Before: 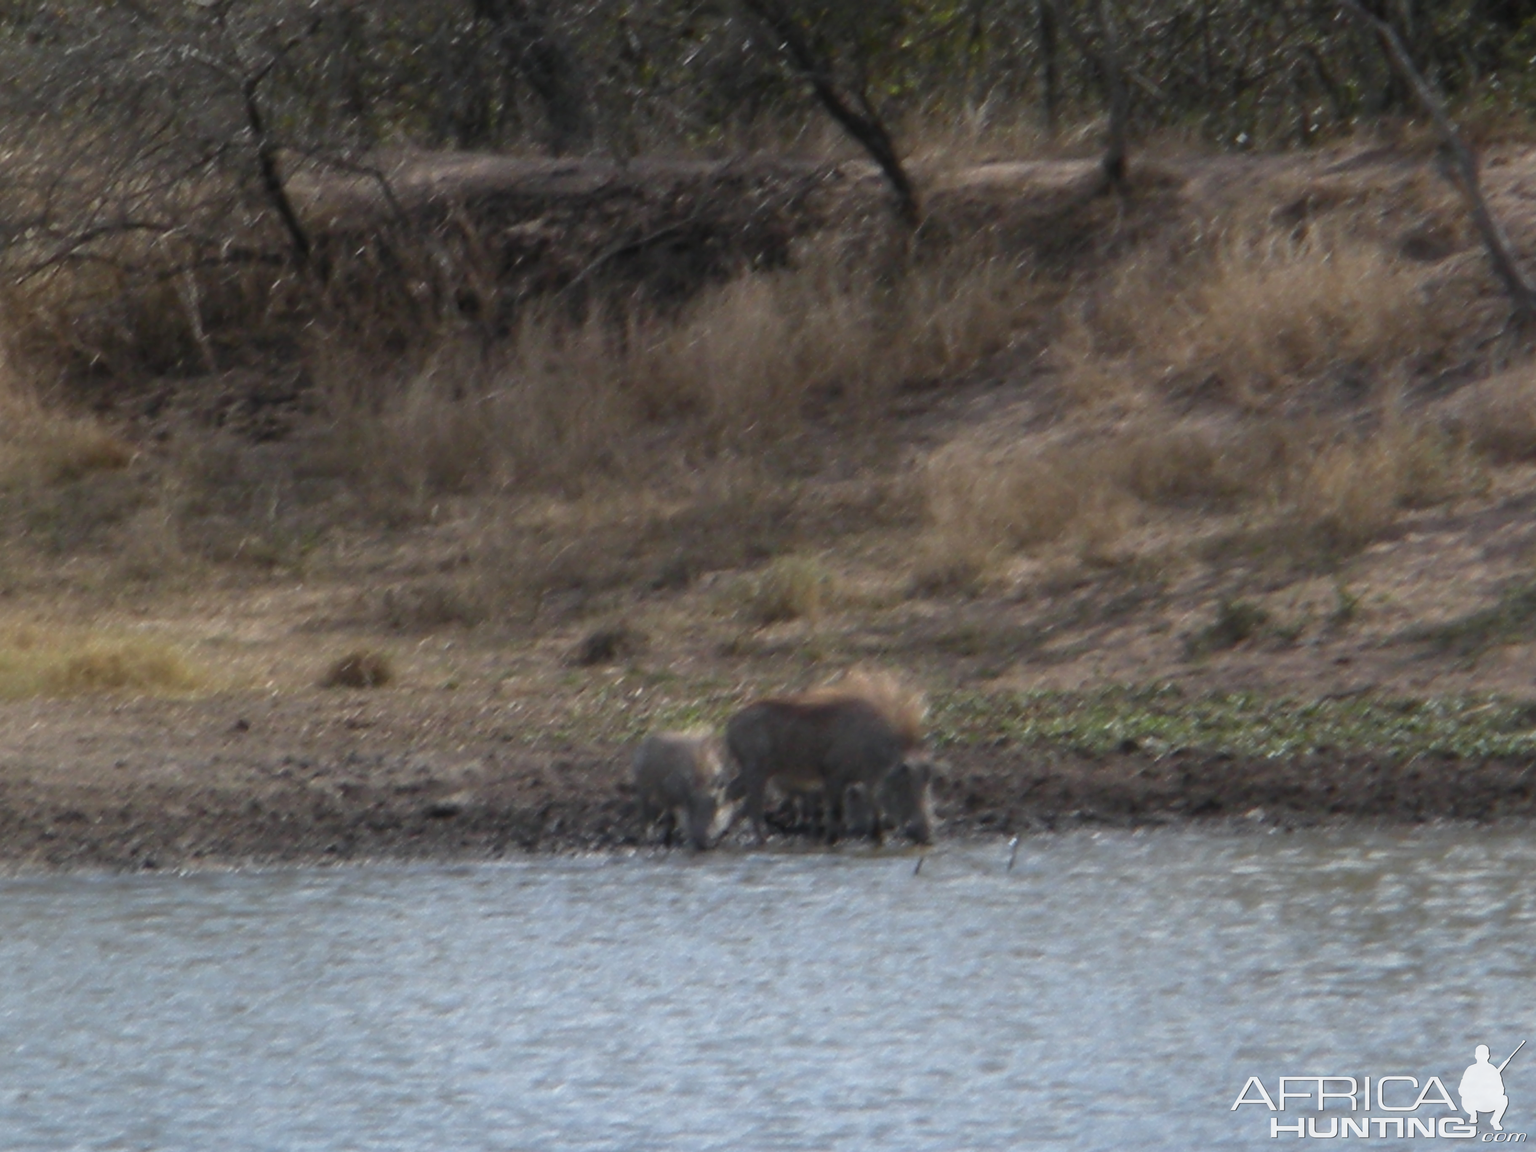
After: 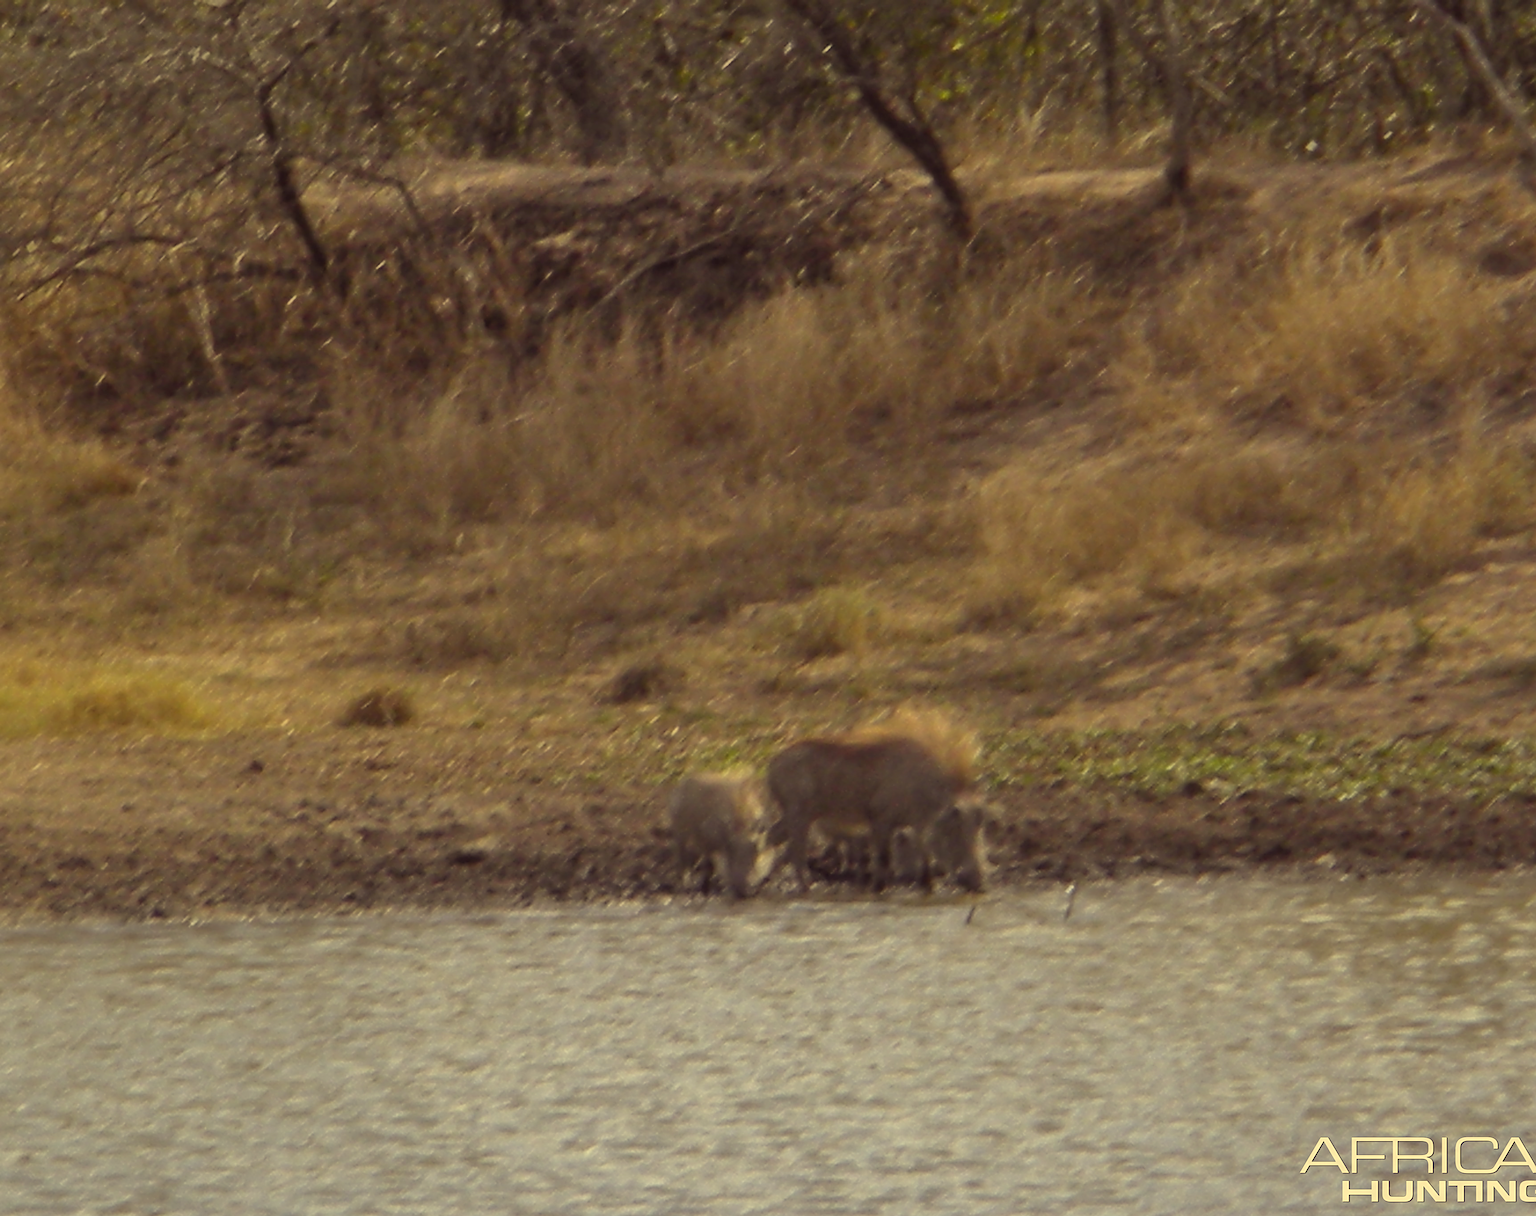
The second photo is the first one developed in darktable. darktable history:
sharpen: amount 0.556
shadows and highlights: soften with gaussian
color correction: highlights a* -0.508, highlights b* 39.92, shadows a* 9.33, shadows b* -0.811
crop and rotate: left 0%, right 5.301%
